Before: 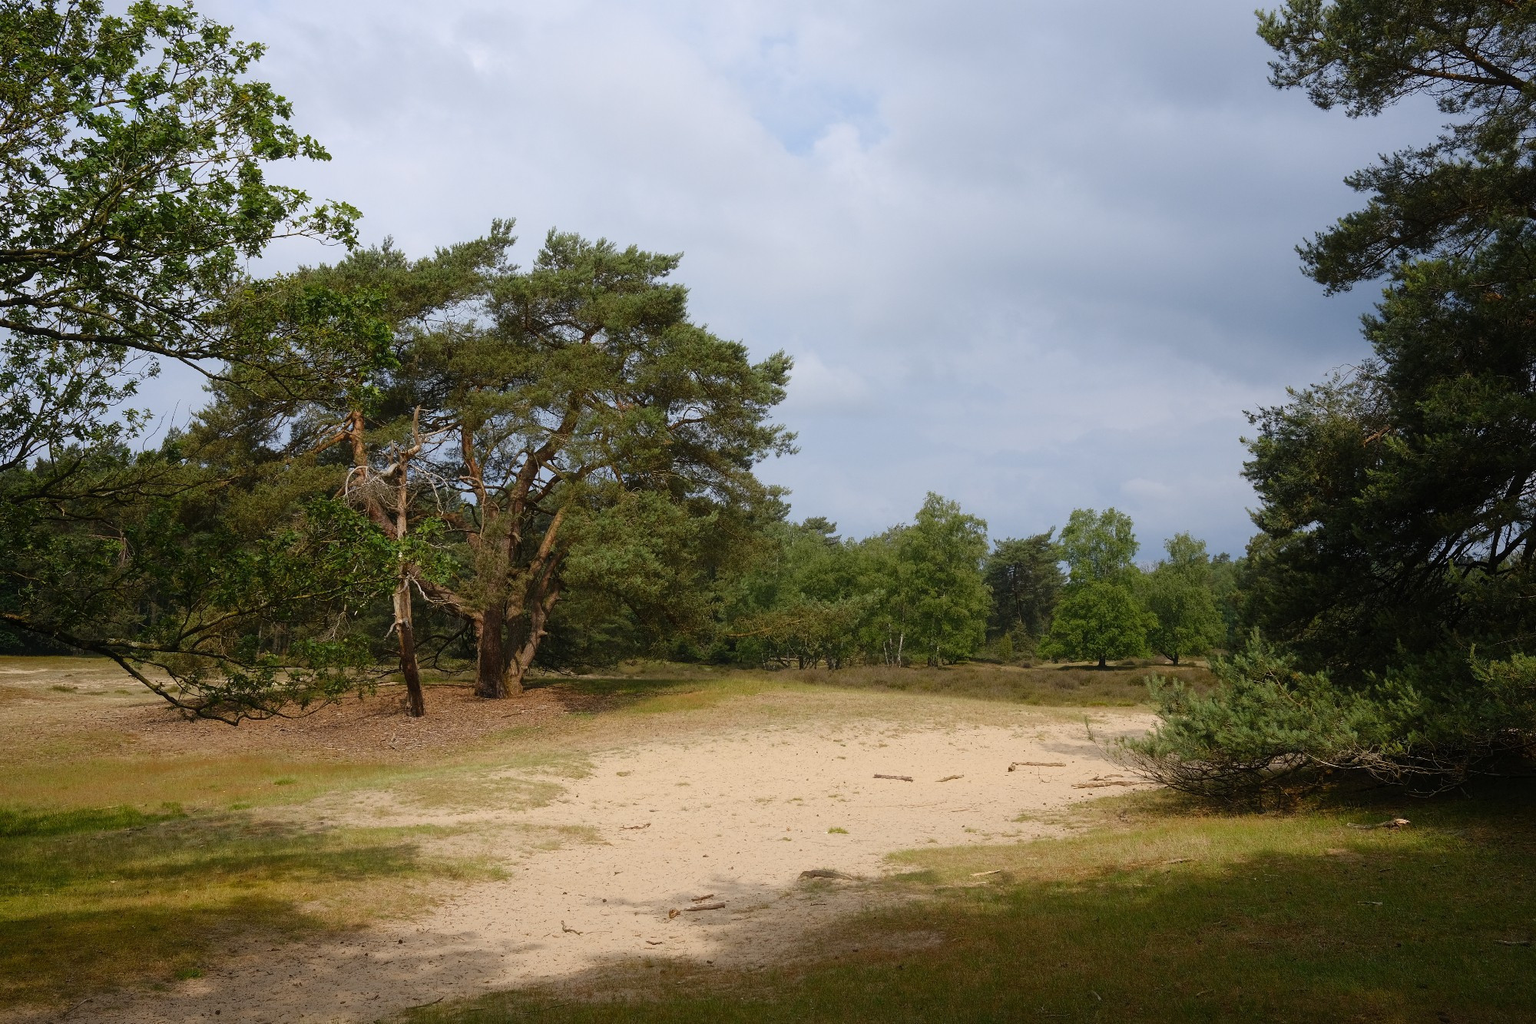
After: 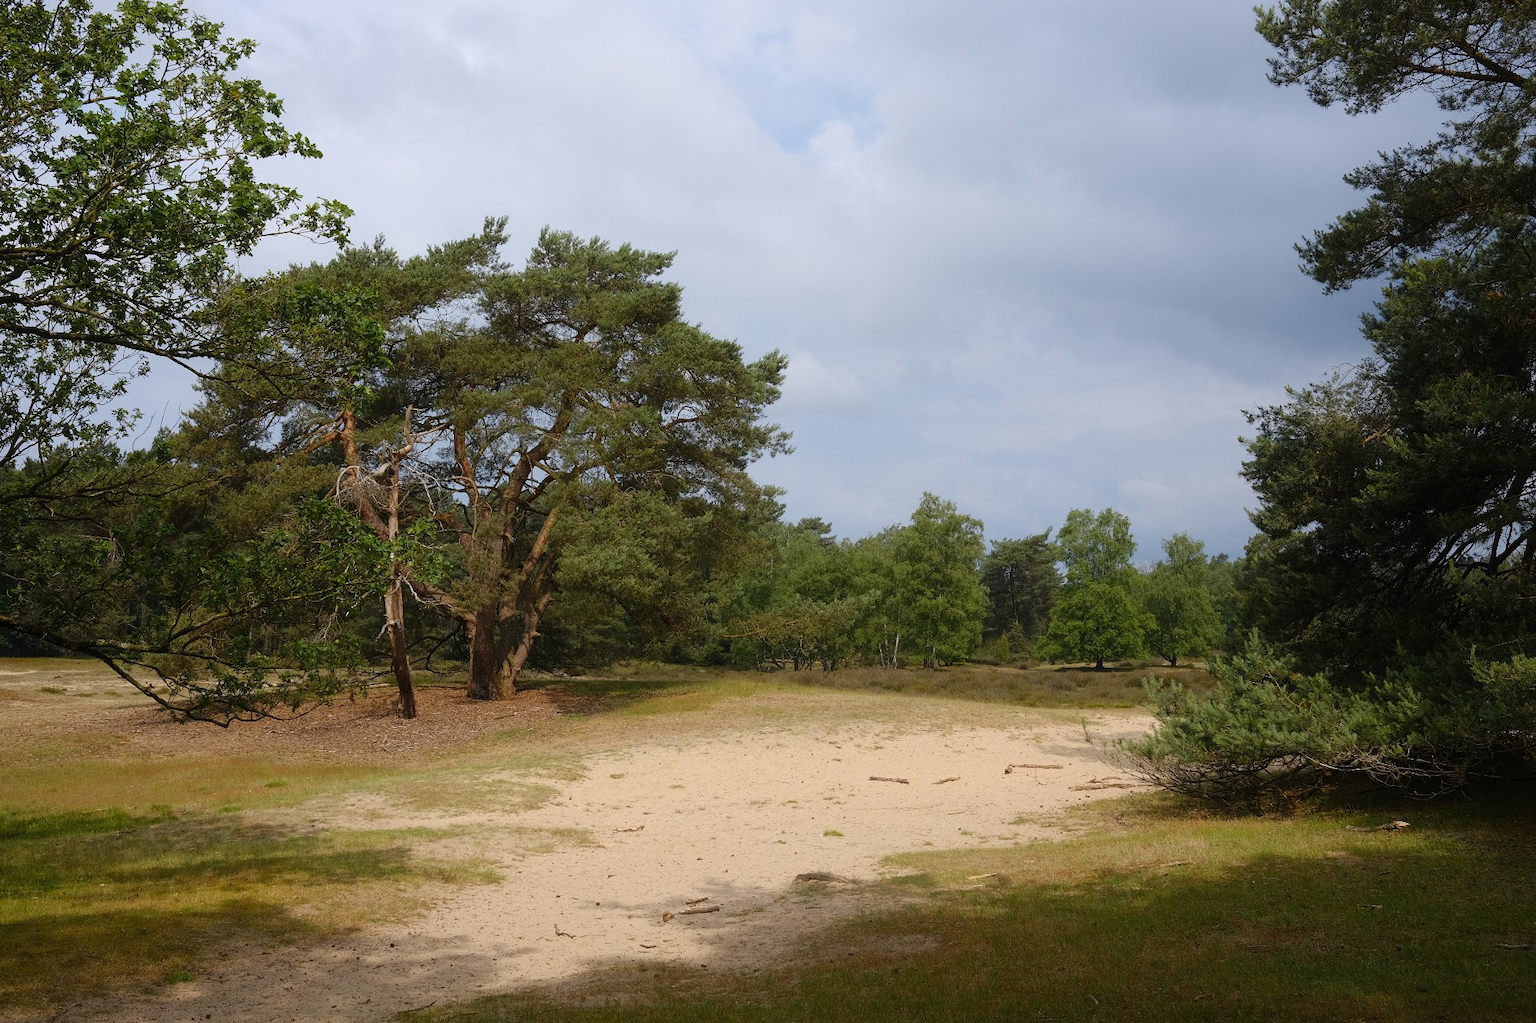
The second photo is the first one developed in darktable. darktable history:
crop and rotate: left 0.771%, top 0.403%, bottom 0.38%
